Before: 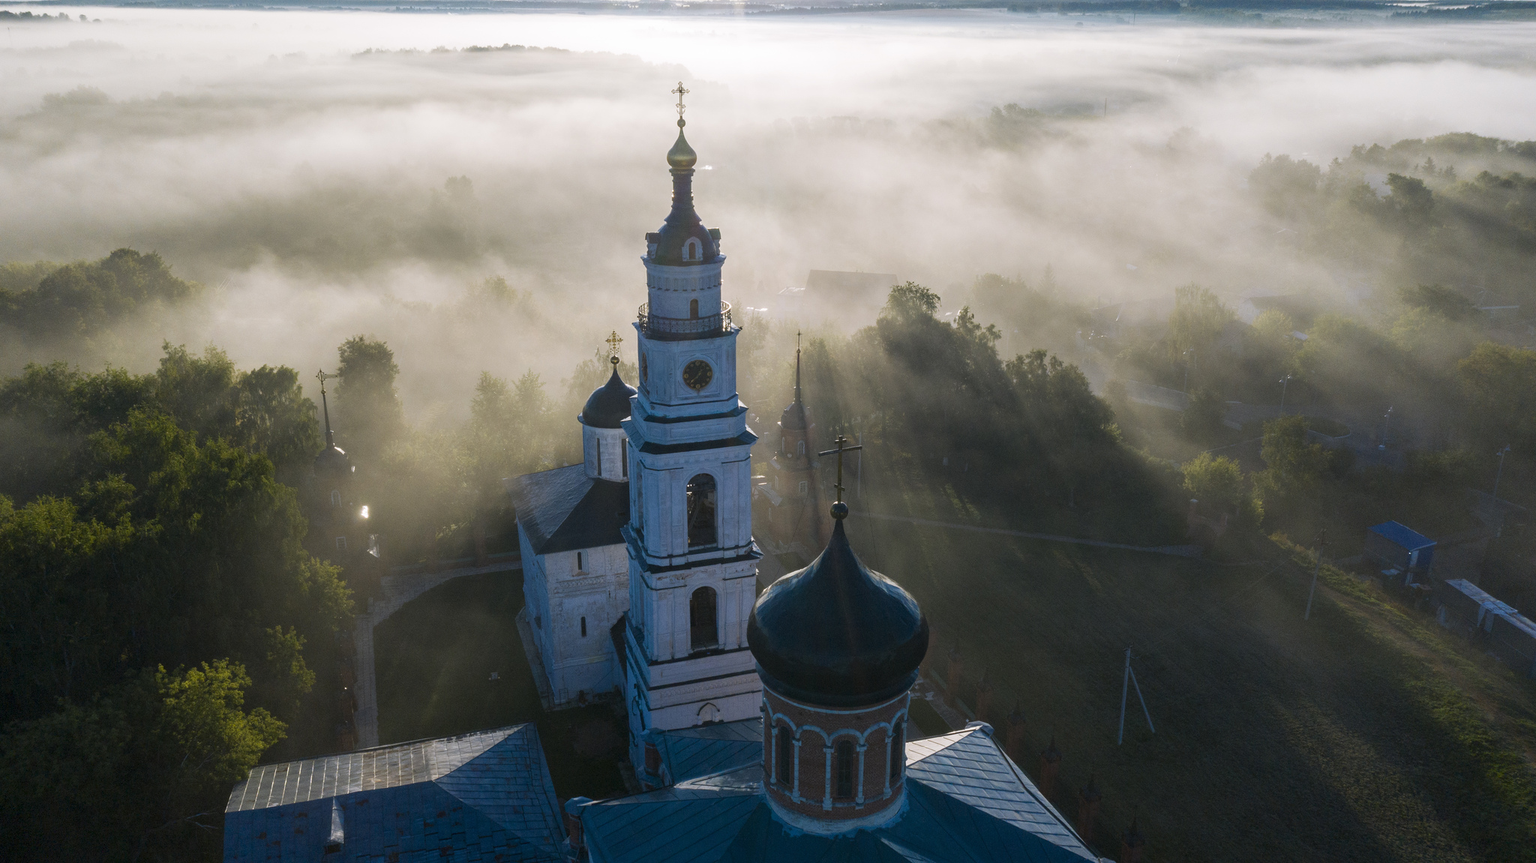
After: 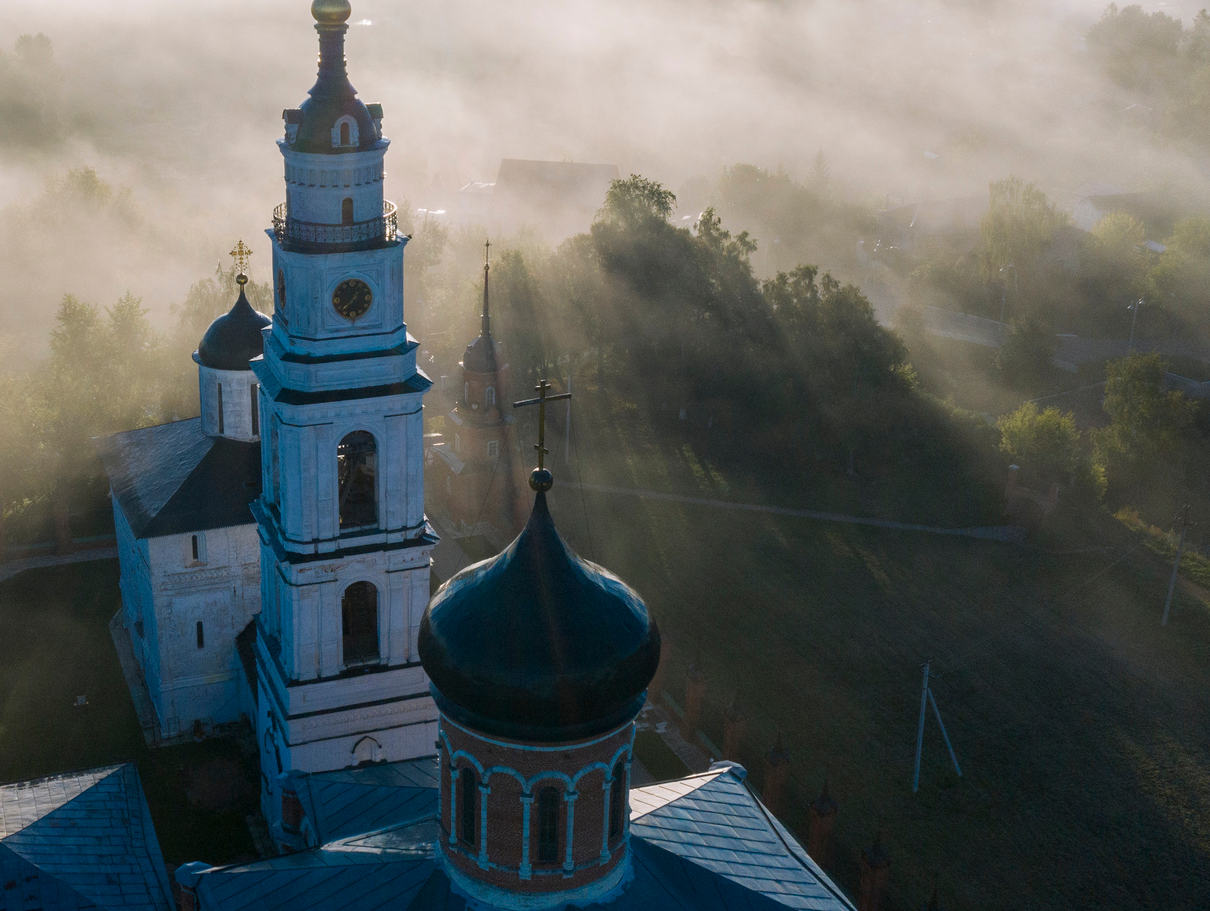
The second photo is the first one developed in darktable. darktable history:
exposure: exposure -0.002 EV, compensate highlight preservation false
crop and rotate: left 28.223%, top 17.464%, right 12.684%, bottom 3.308%
